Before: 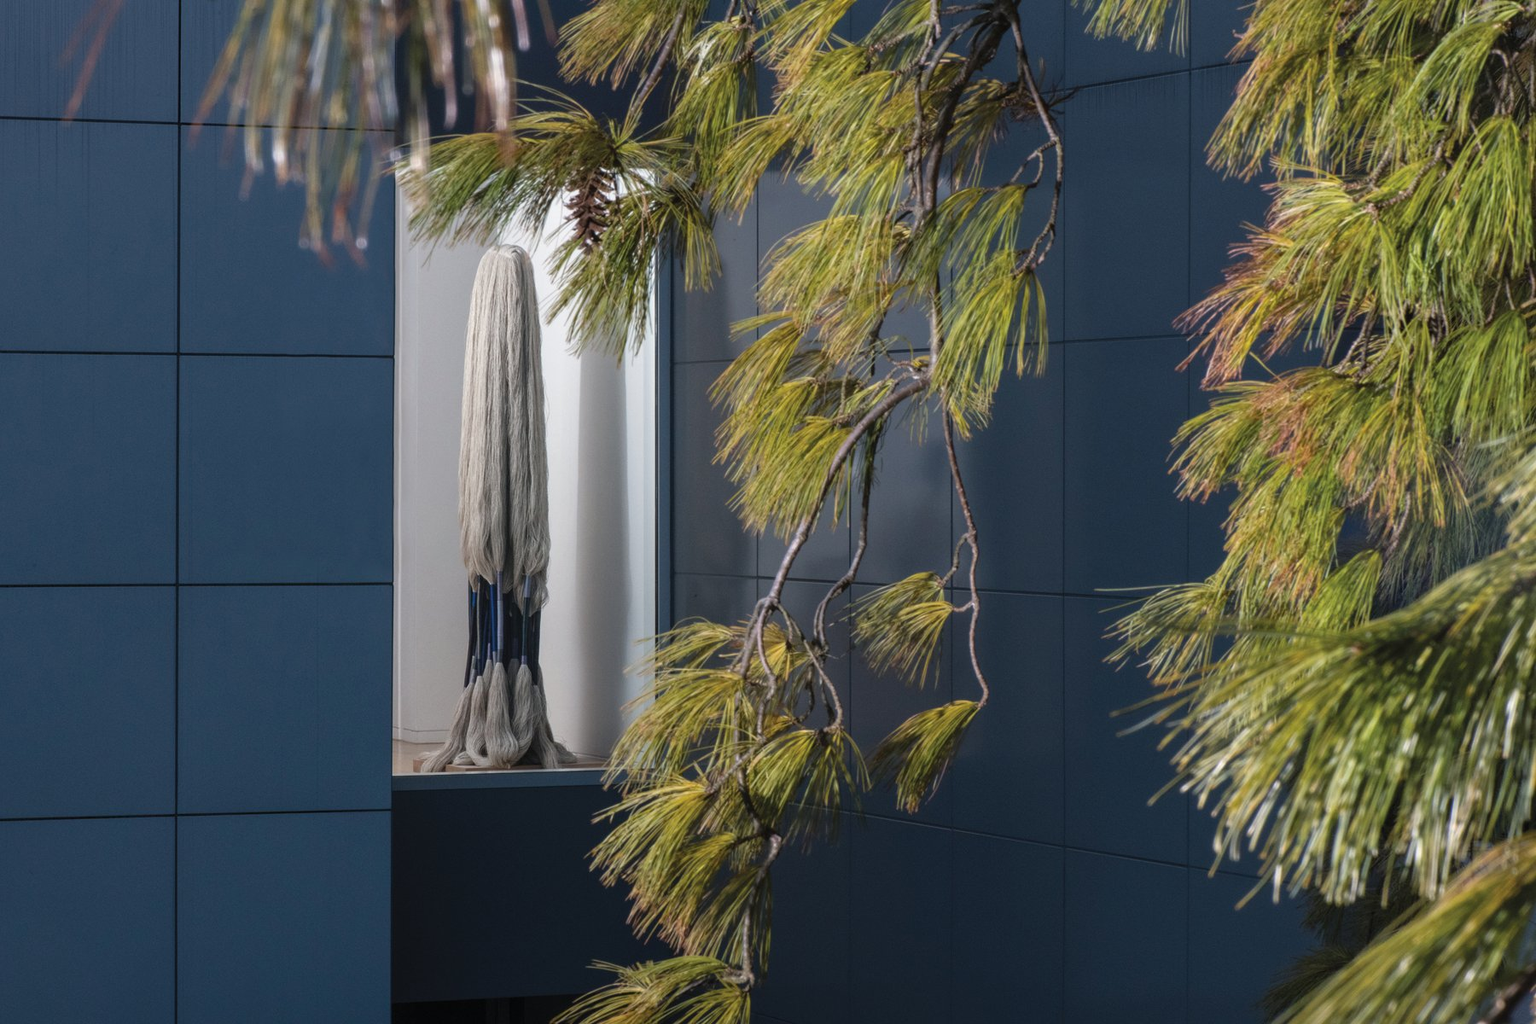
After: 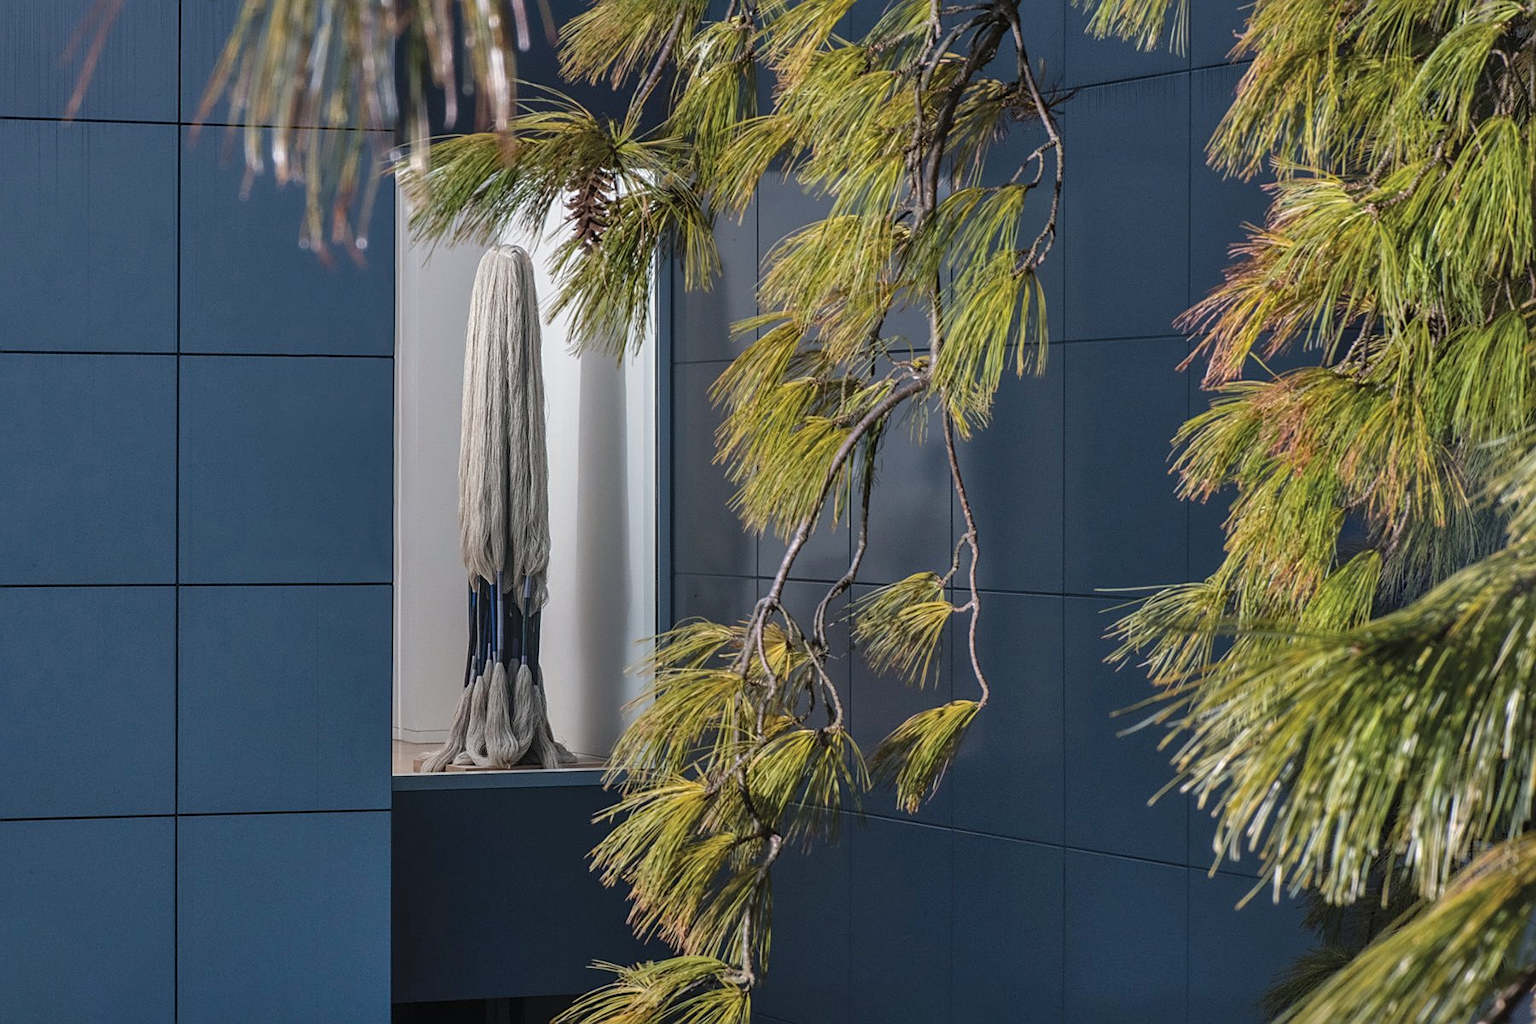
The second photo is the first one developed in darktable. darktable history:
shadows and highlights: low approximation 0.01, soften with gaussian
sharpen: on, module defaults
local contrast: detail 110%
